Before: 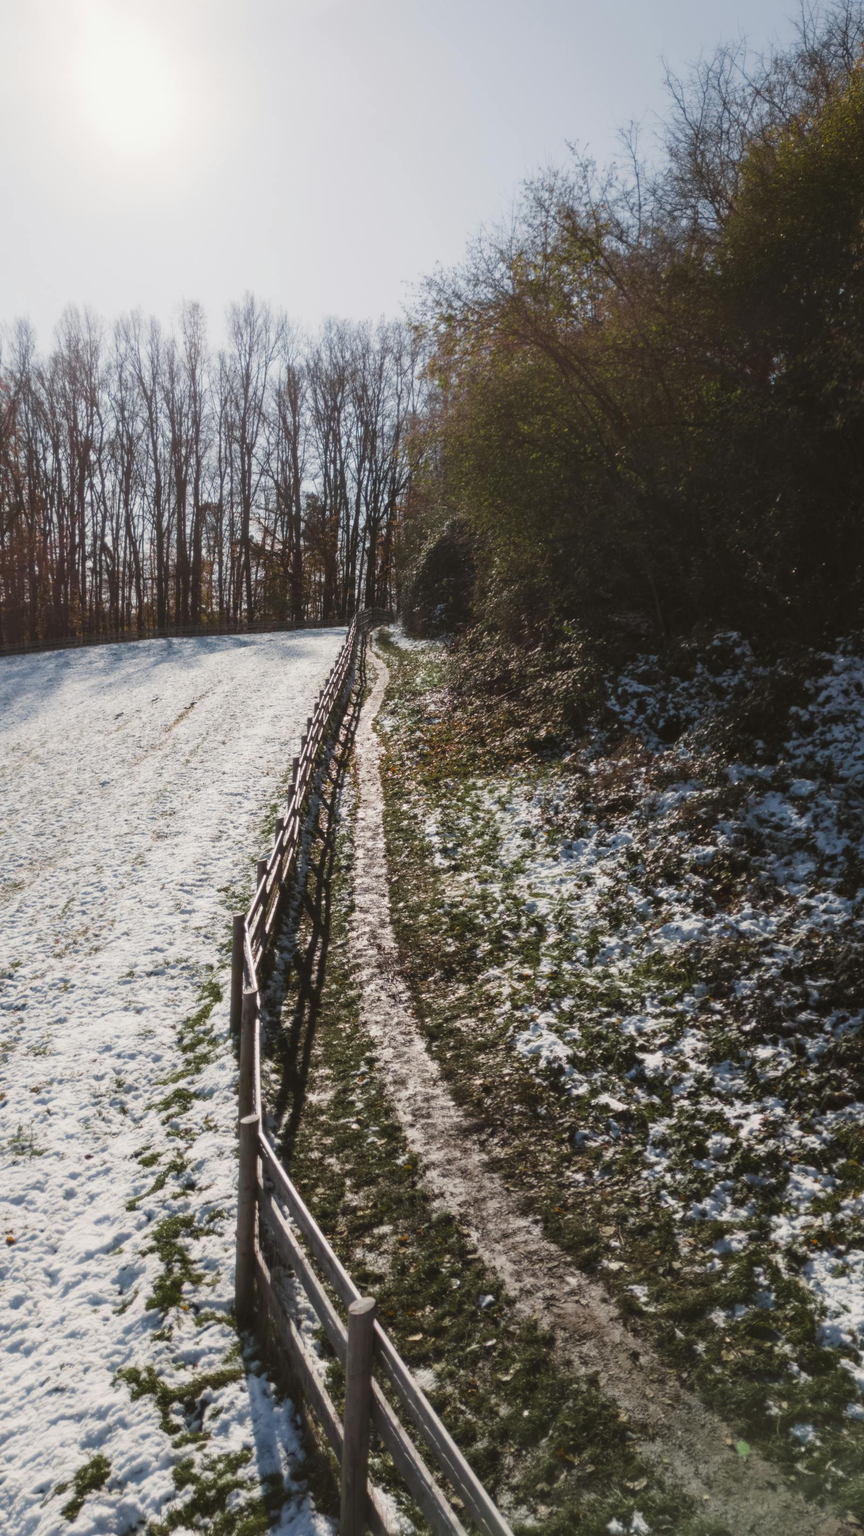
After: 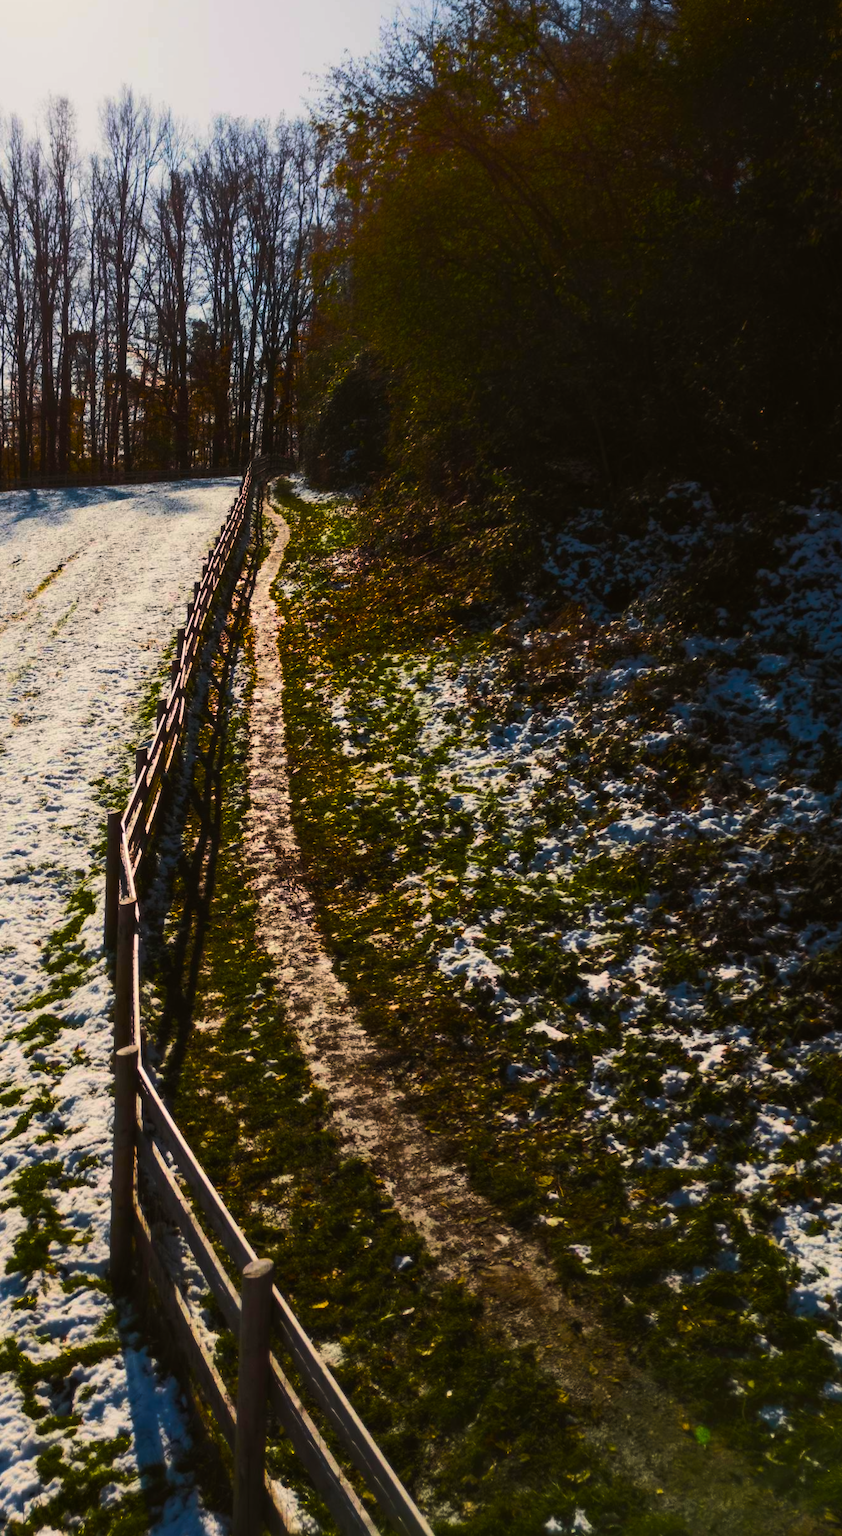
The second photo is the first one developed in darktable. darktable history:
color balance rgb: linear chroma grading › global chroma 40.15%, perceptual saturation grading › global saturation 60.58%, perceptual saturation grading › highlights 20.44%, perceptual saturation grading › shadows -50.36%, perceptual brilliance grading › highlights 2.19%, perceptual brilliance grading › mid-tones -50.36%, perceptual brilliance grading › shadows -50.36%
color calibration: x 0.342, y 0.355, temperature 5146 K
color equalizer: saturation › red 1.26, saturation › orange 1.26, saturation › yellow 1.26, saturation › green 1.26, saturation › cyan 1.26, saturation › blue 1.26, saturation › lavender 1.26, saturation › magenta 1.26
crop: left 16.315%, top 14.246%
